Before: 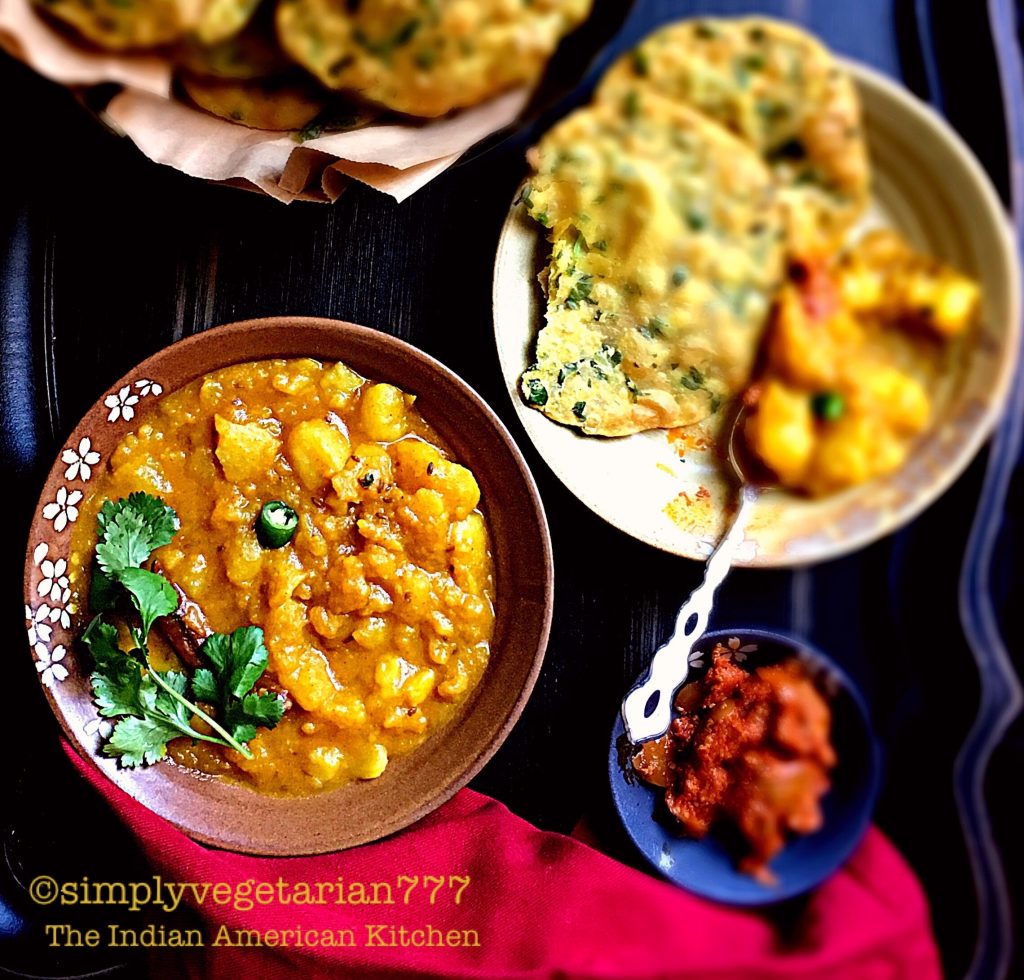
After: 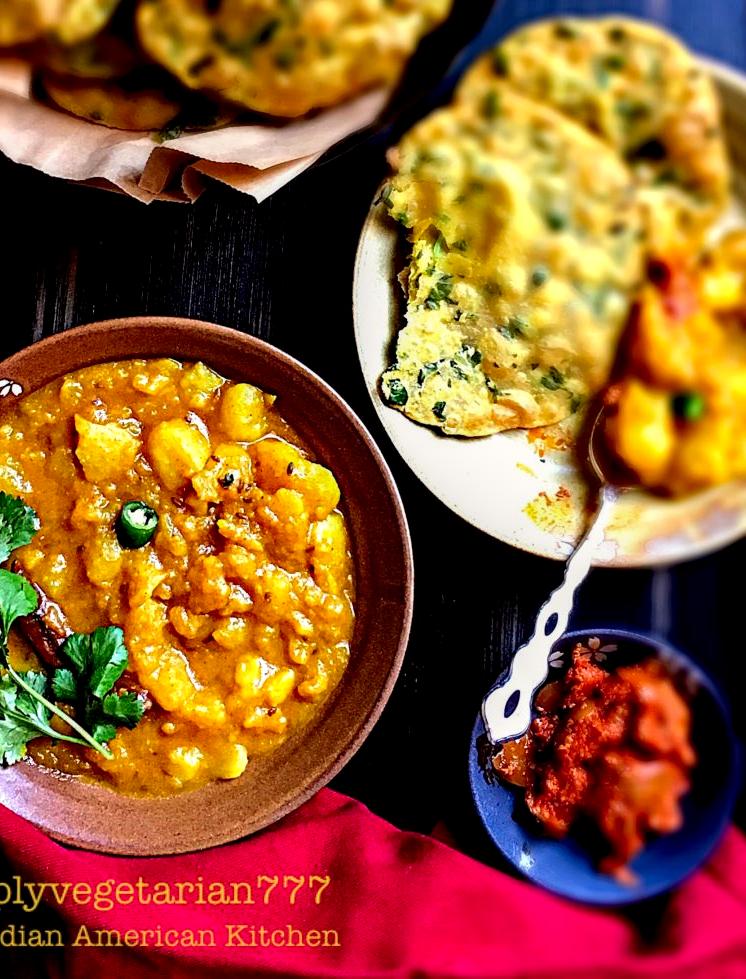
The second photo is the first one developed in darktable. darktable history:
local contrast: highlights 28%, shadows 77%, midtone range 0.747
color correction: highlights b* 0.01, saturation 1.11
crop: left 13.727%, right 13.405%
